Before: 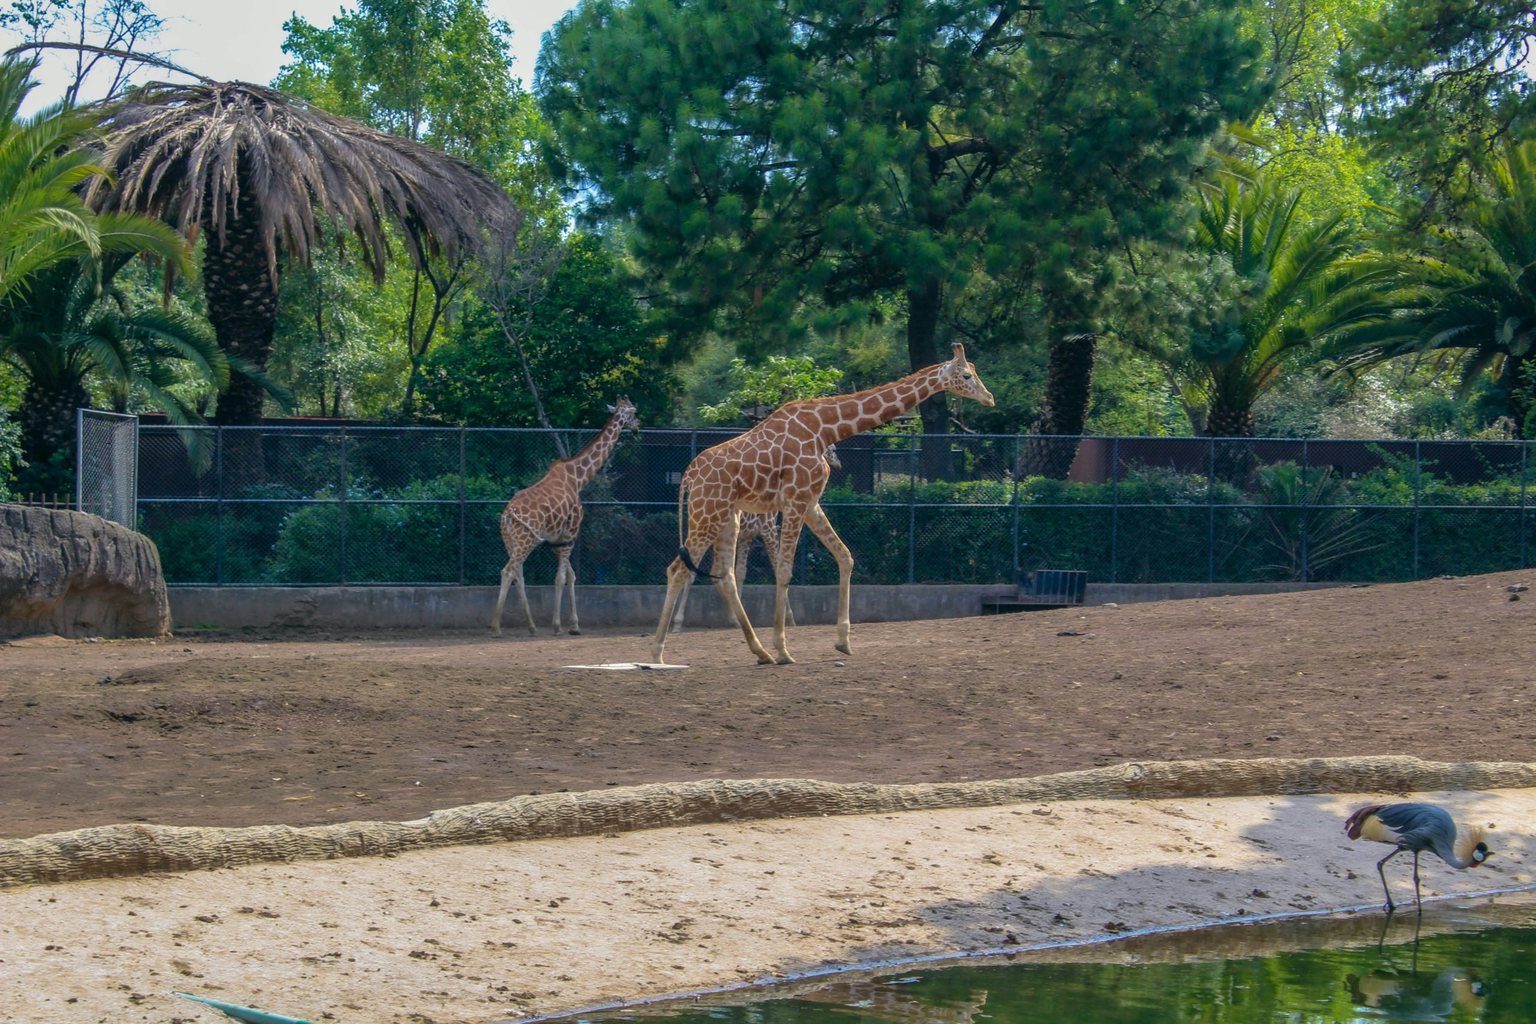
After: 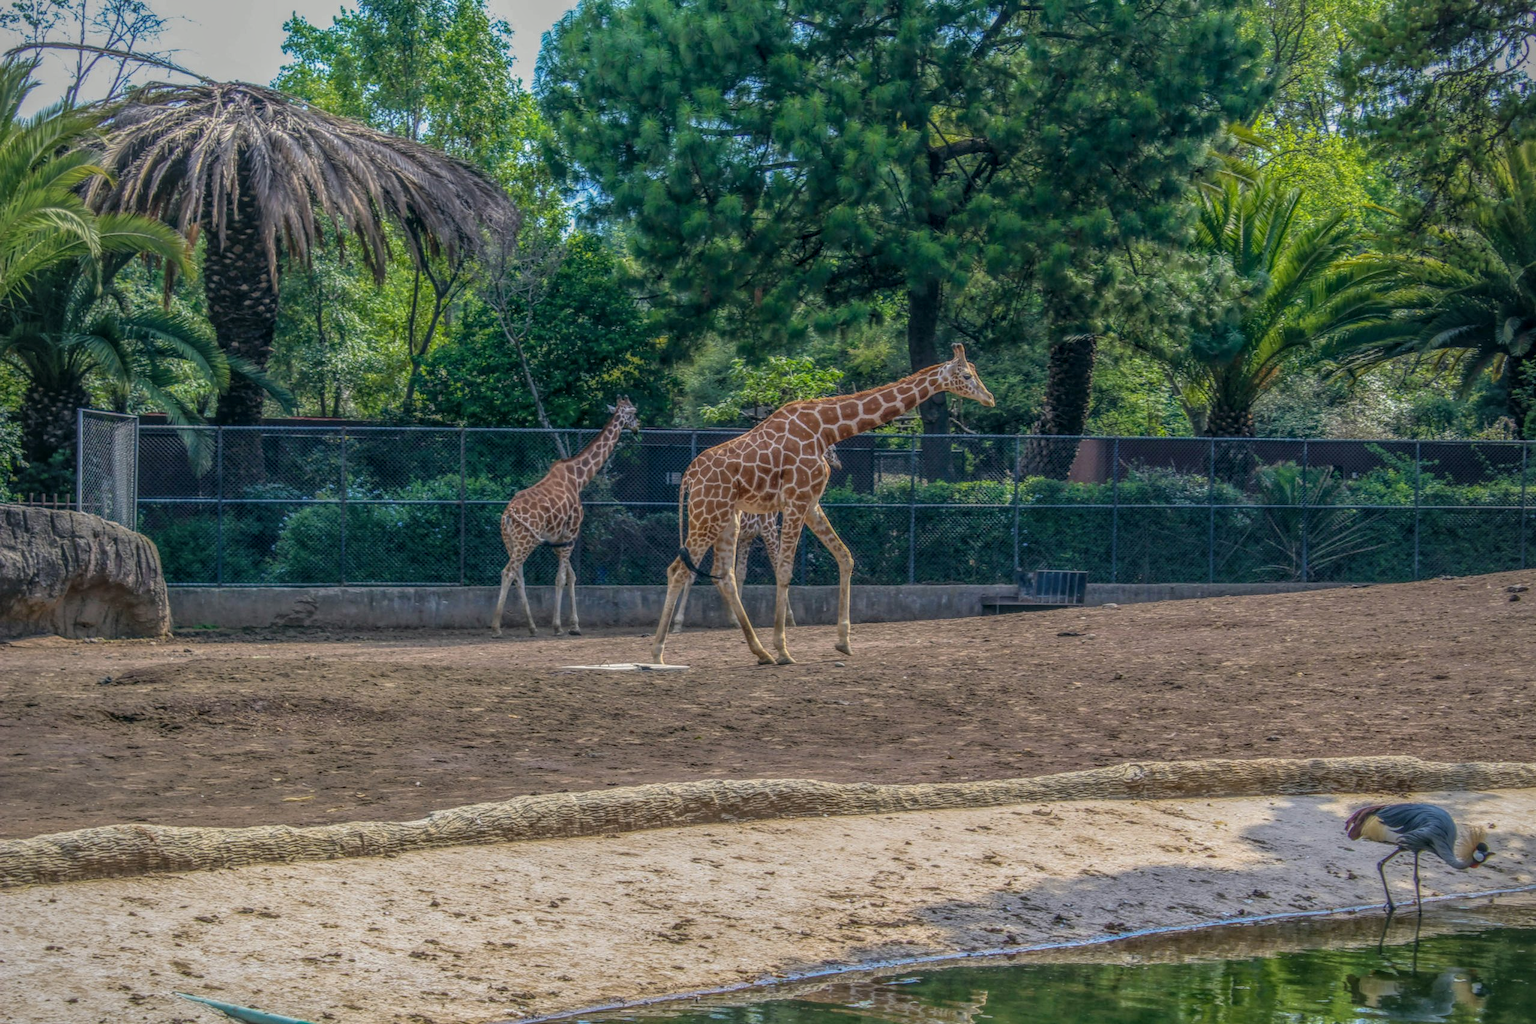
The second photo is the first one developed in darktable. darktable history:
vignetting: fall-off radius 83.1%
local contrast: highlights 20%, shadows 28%, detail 200%, midtone range 0.2
